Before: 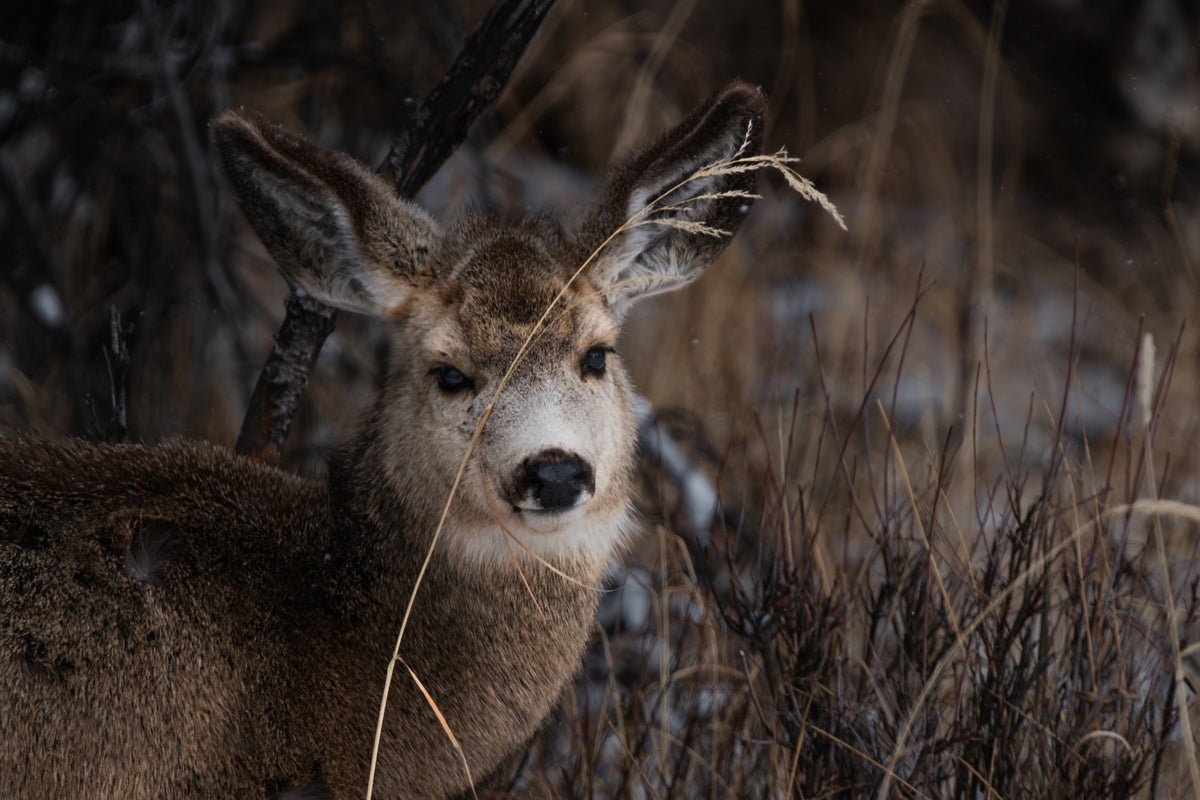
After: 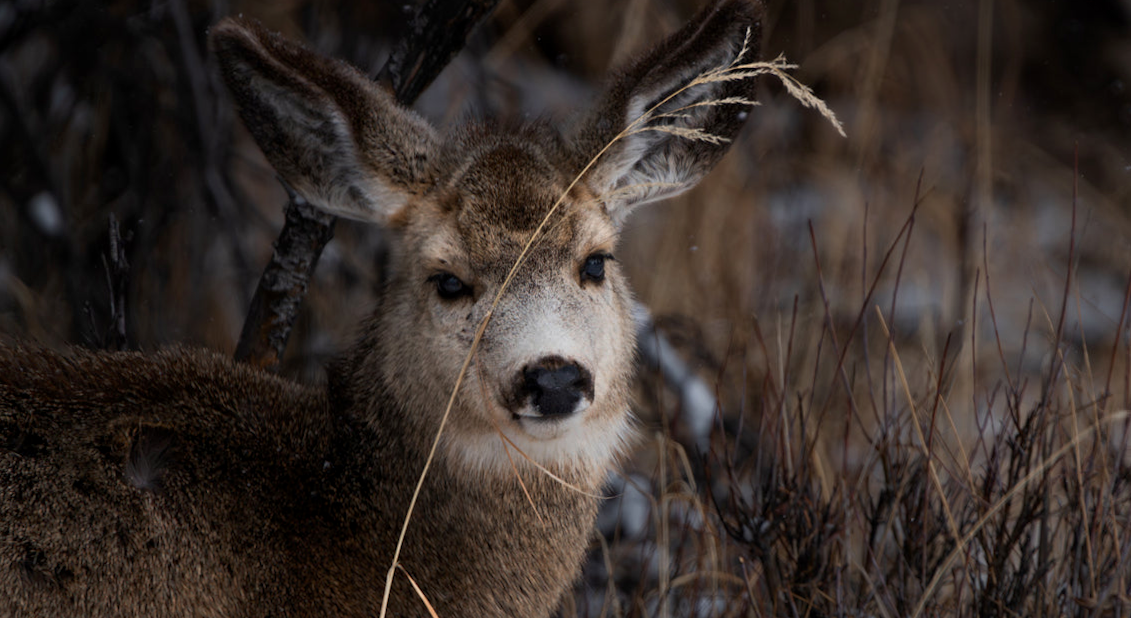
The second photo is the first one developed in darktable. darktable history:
crop and rotate: angle 0.106°, top 11.637%, right 5.449%, bottom 10.816%
exposure: black level correction 0.002, compensate highlight preservation false
shadows and highlights: shadows -23.4, highlights 45.76, soften with gaussian
